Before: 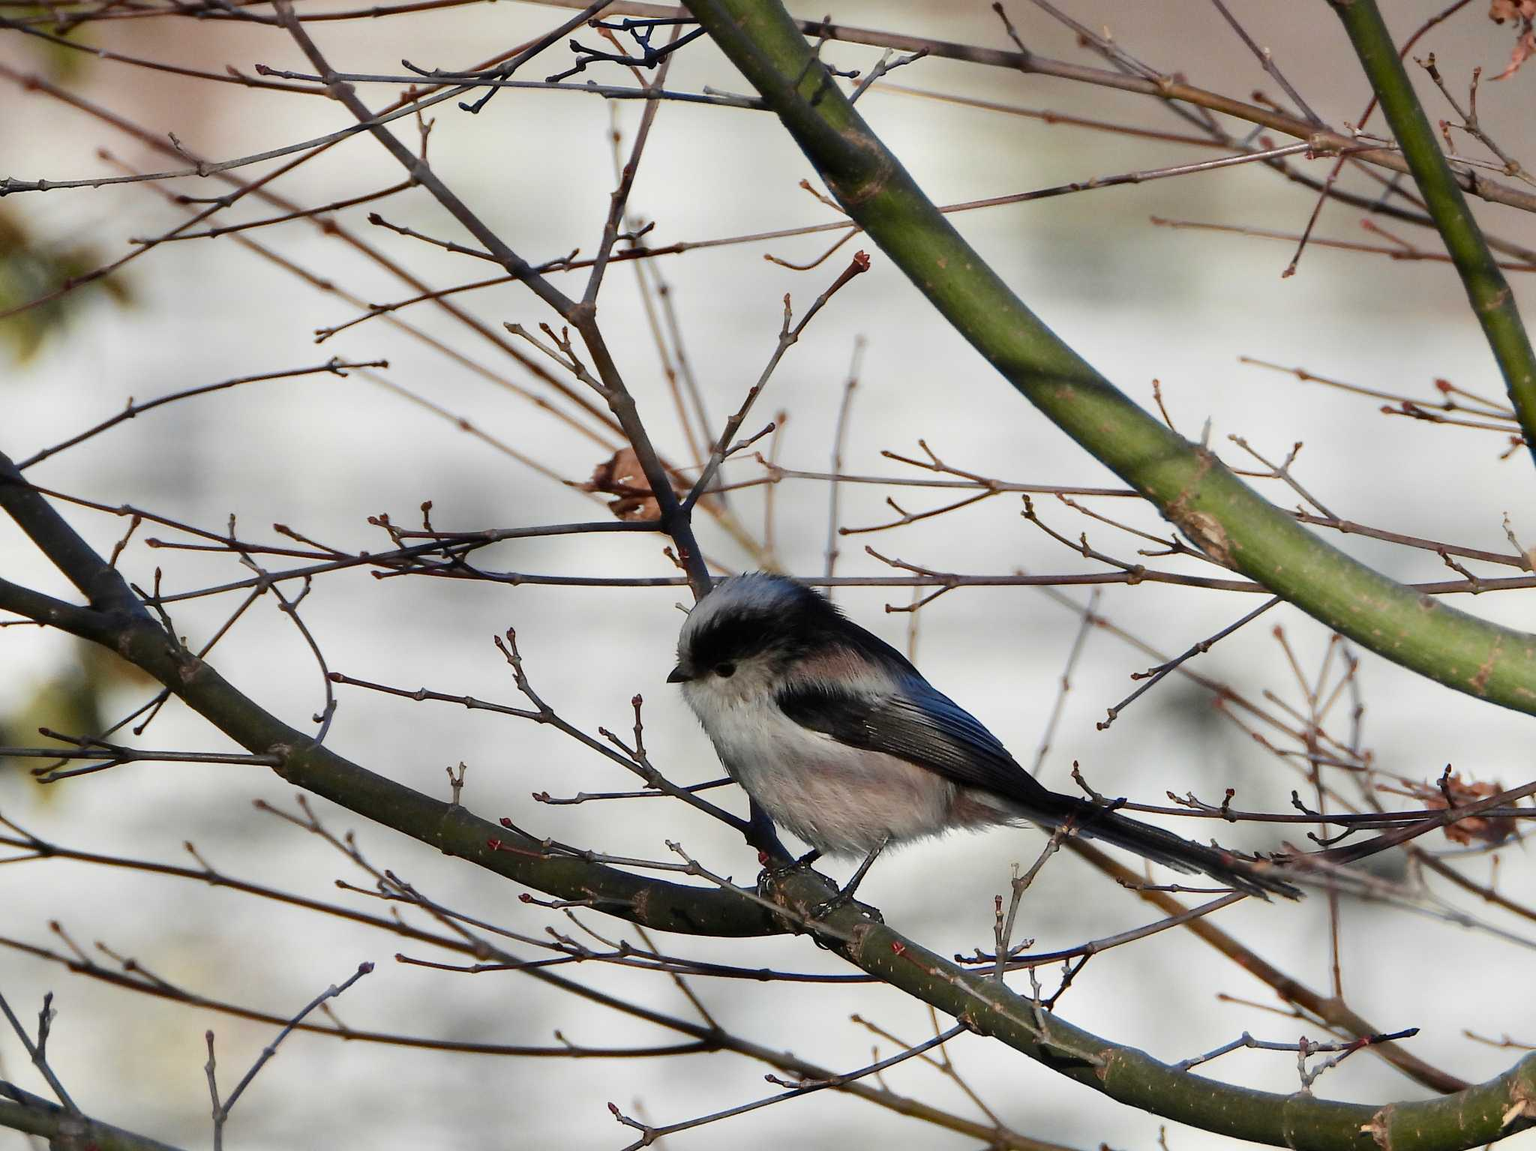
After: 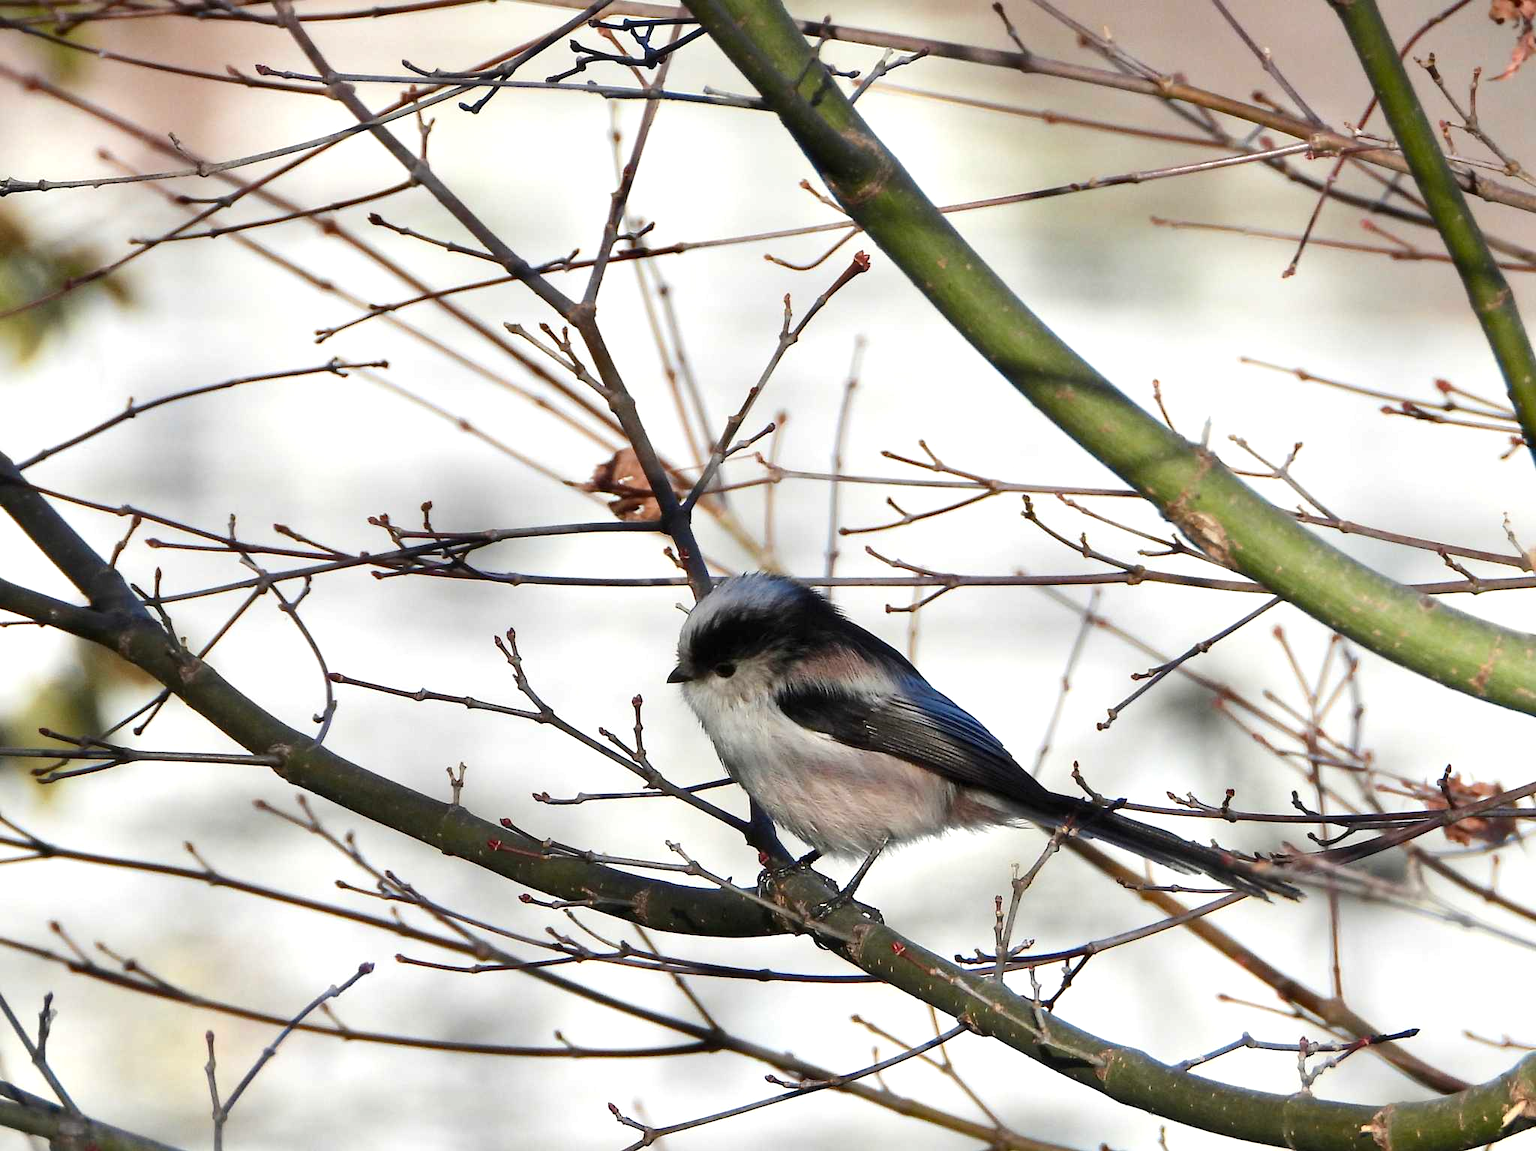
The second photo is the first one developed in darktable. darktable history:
exposure: exposure 0.602 EV, compensate highlight preservation false
